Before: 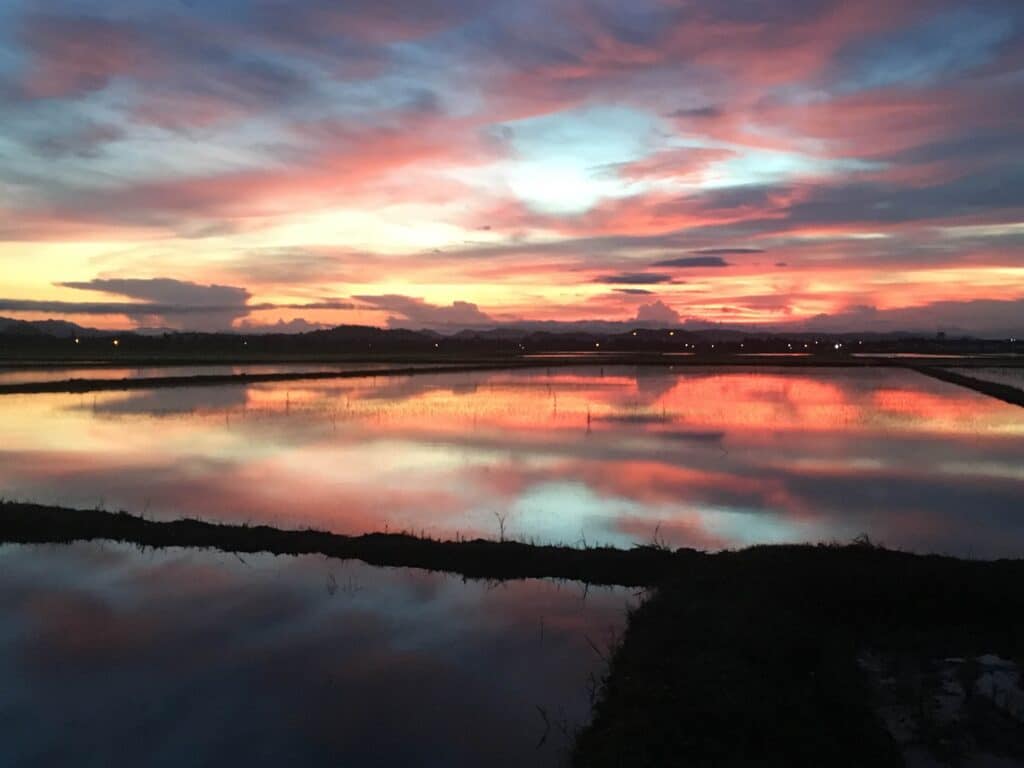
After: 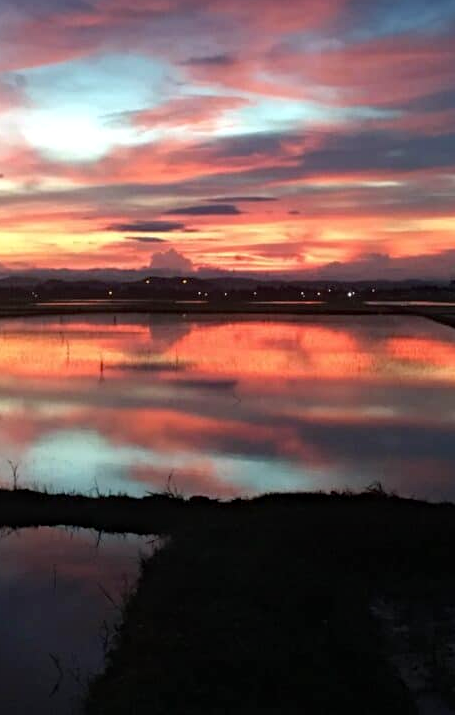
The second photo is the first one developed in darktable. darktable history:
haze removal: compatibility mode true, adaptive false
crop: left 47.577%, top 6.829%, right 7.988%
